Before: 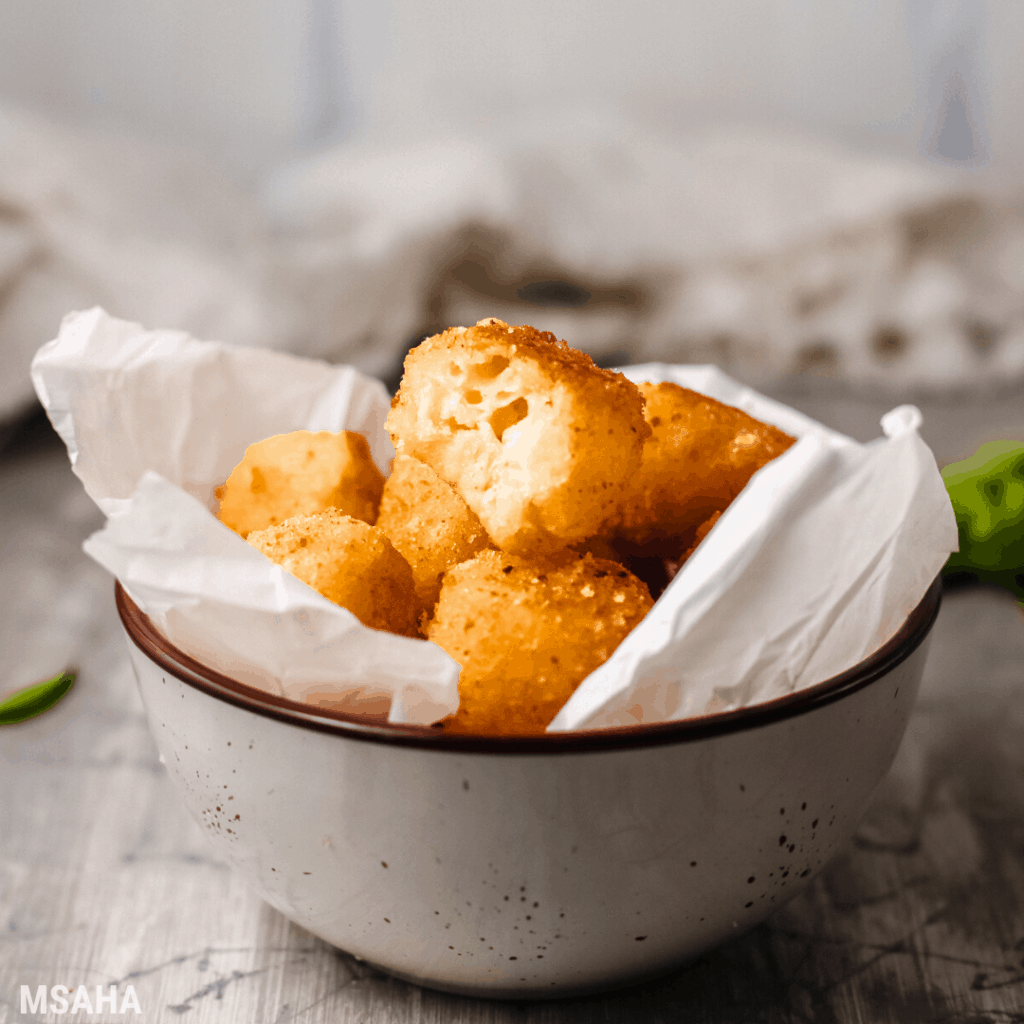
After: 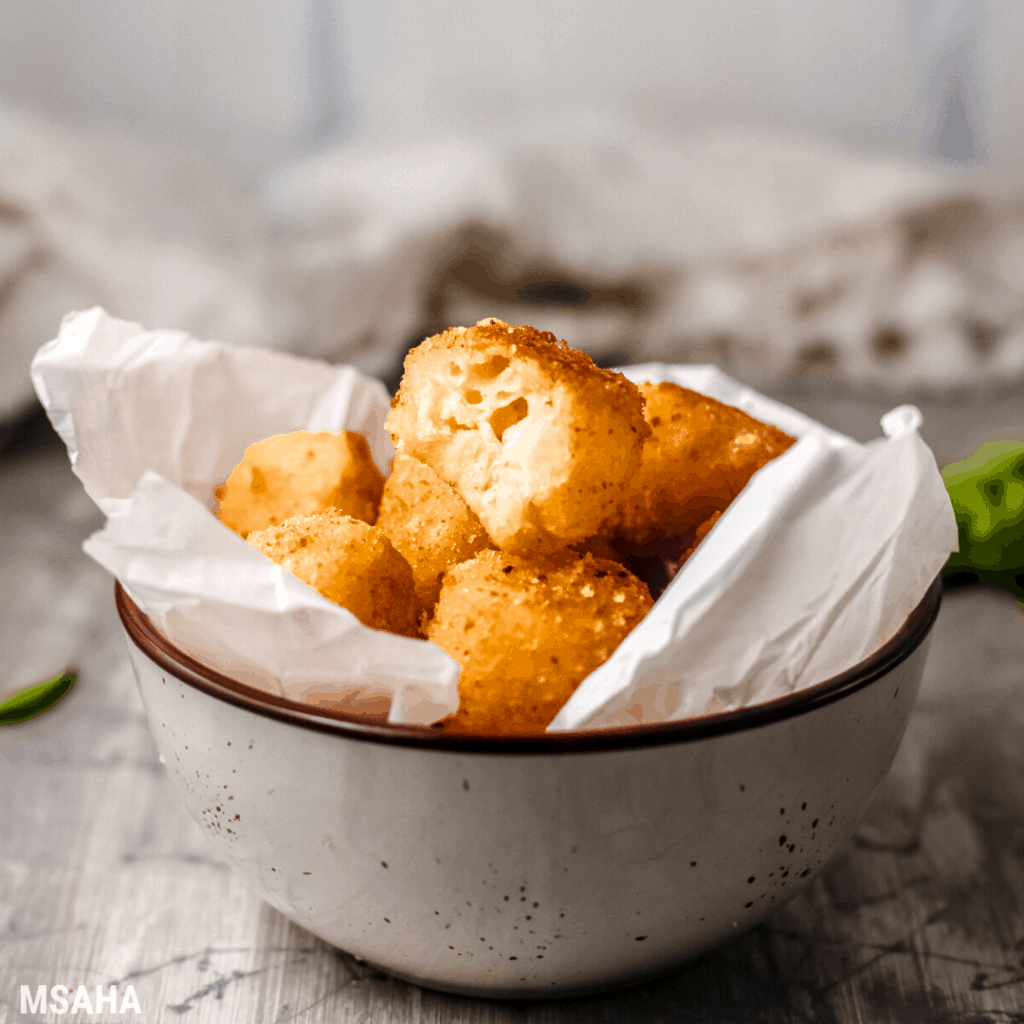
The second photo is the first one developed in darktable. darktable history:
local contrast: on, module defaults
shadows and highlights: radius 334.93, shadows 63.48, highlights 6.06, compress 87.7%, highlights color adjustment 39.73%, soften with gaussian
